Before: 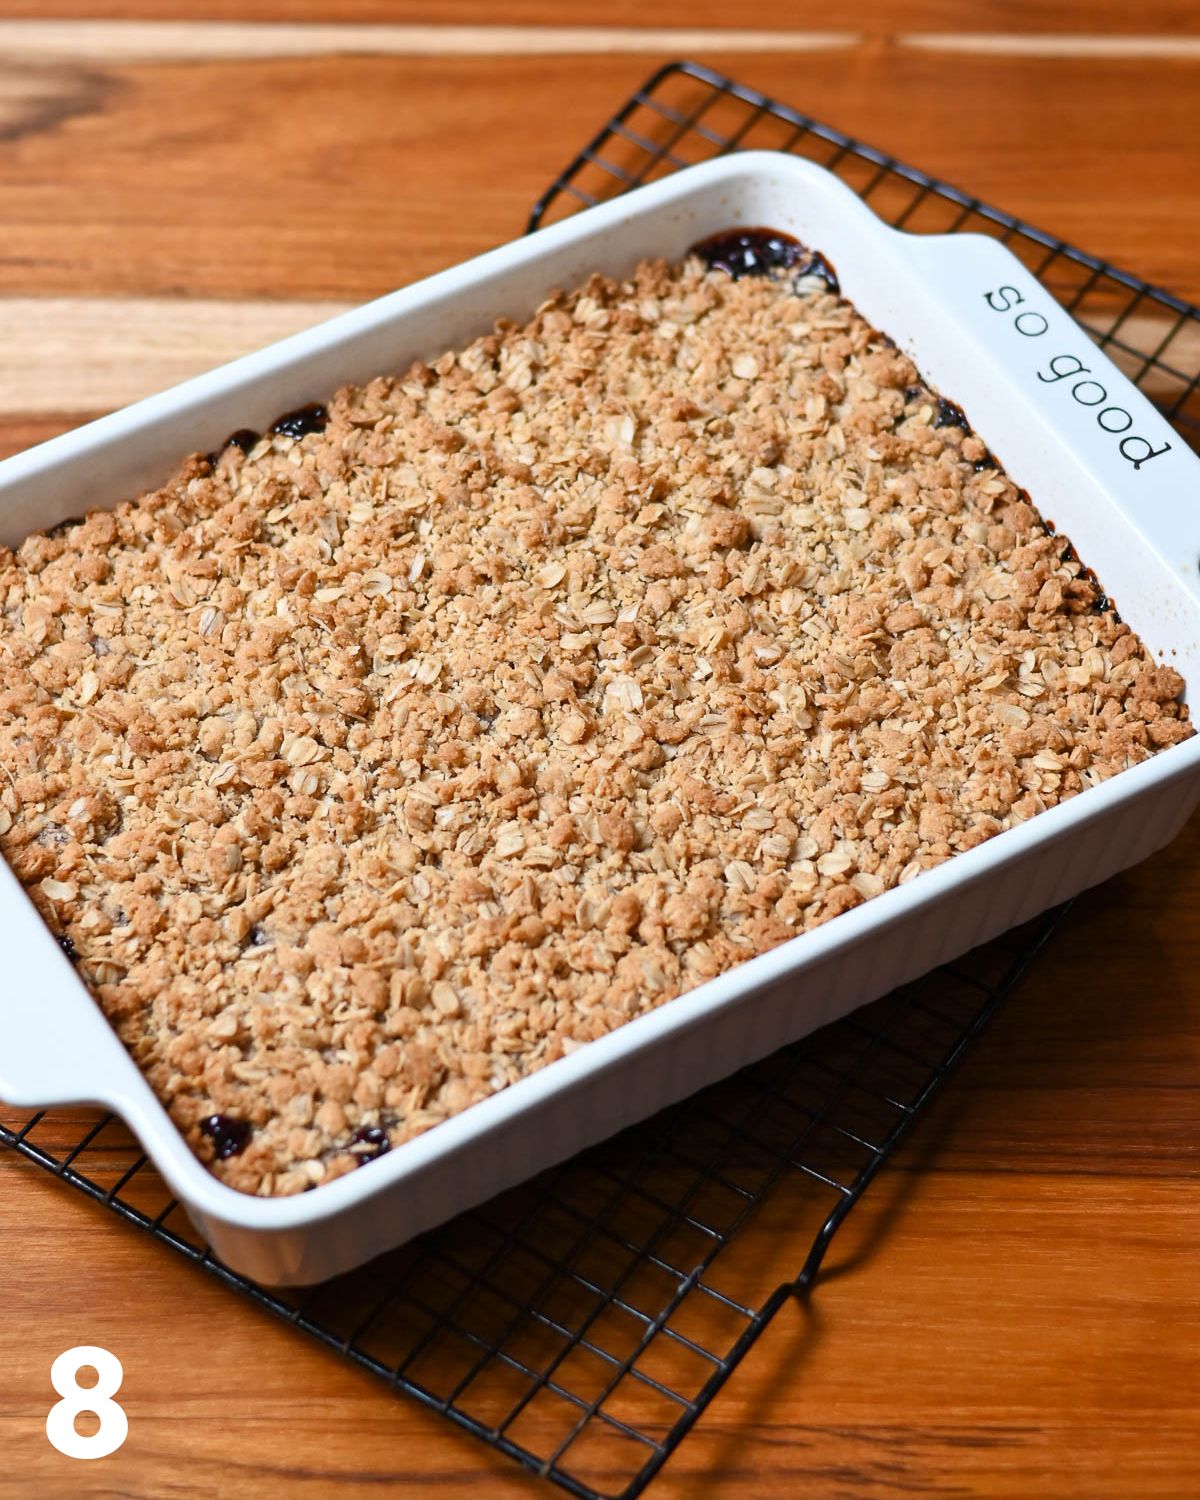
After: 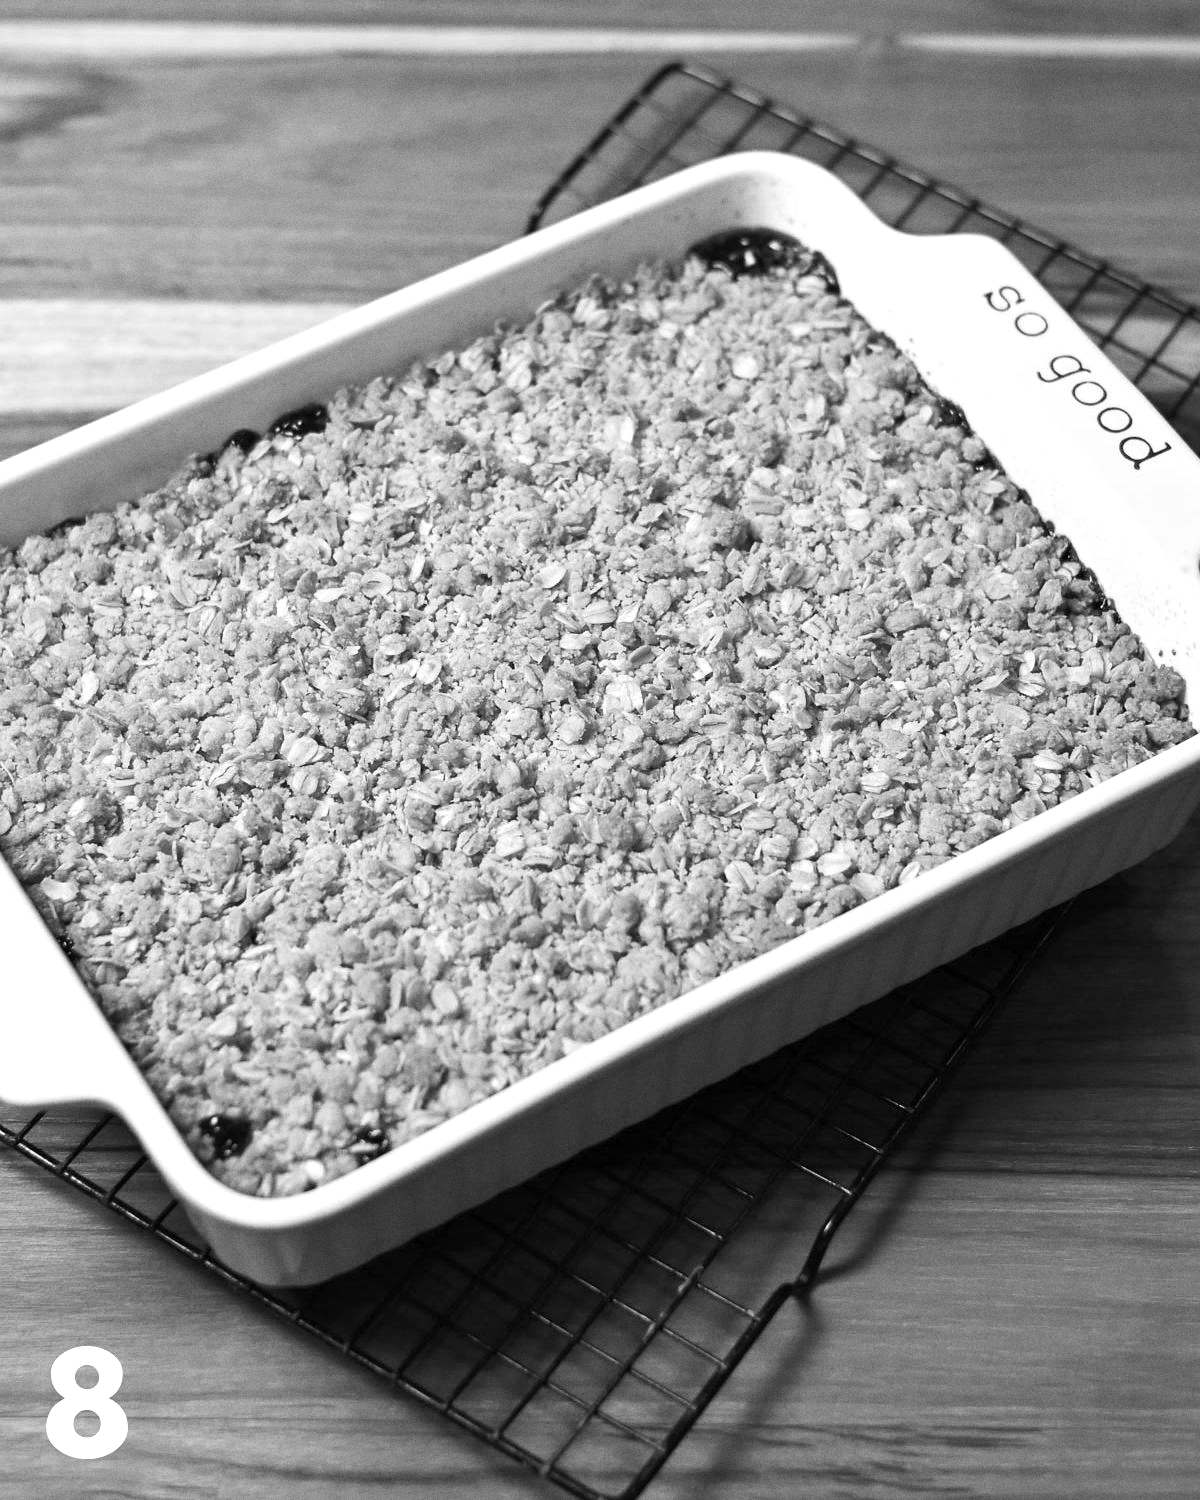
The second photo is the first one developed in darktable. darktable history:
exposure: exposure 0.258 EV, compensate highlight preservation false
color zones: curves: ch1 [(0, -0.014) (0.143, -0.013) (0.286, -0.013) (0.429, -0.016) (0.571, -0.019) (0.714, -0.015) (0.857, 0.002) (1, -0.014)]
grain: coarseness 0.09 ISO
